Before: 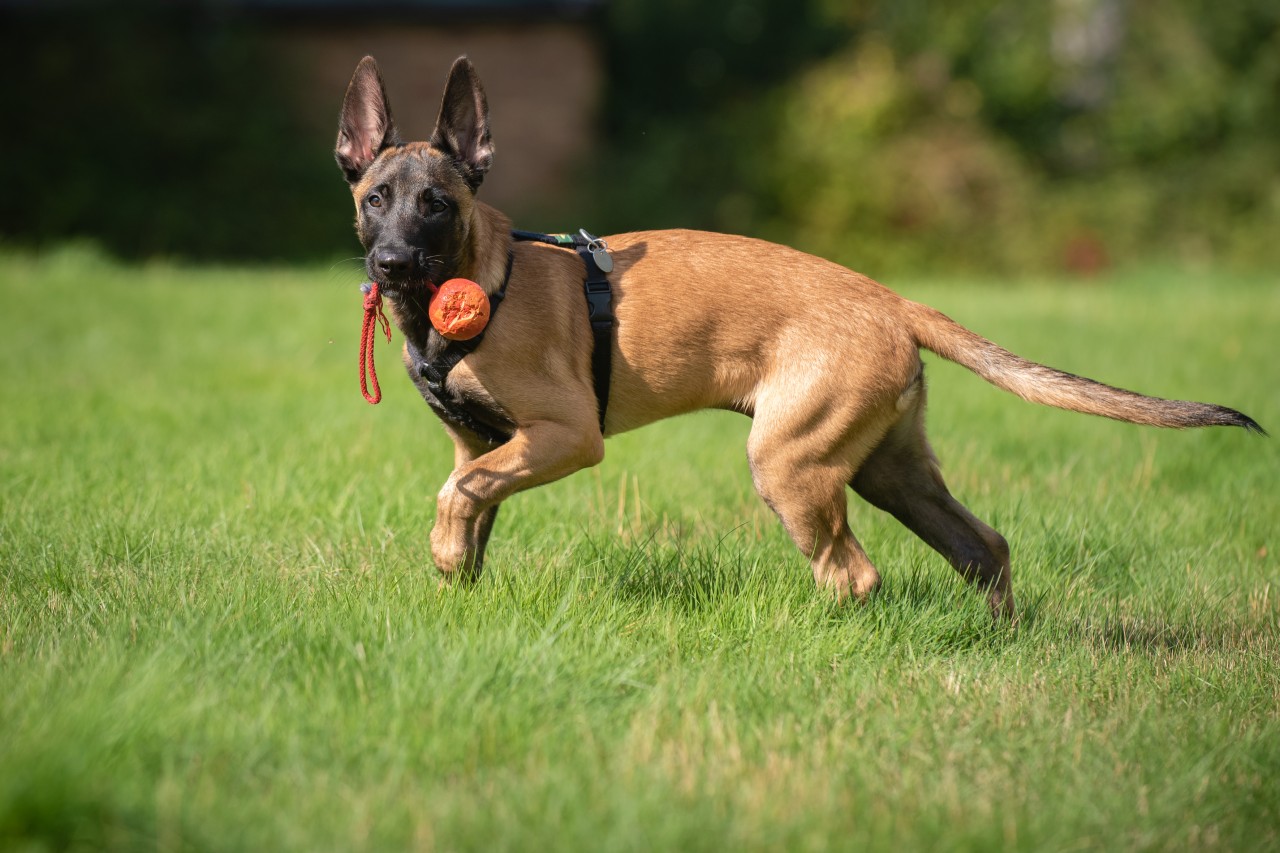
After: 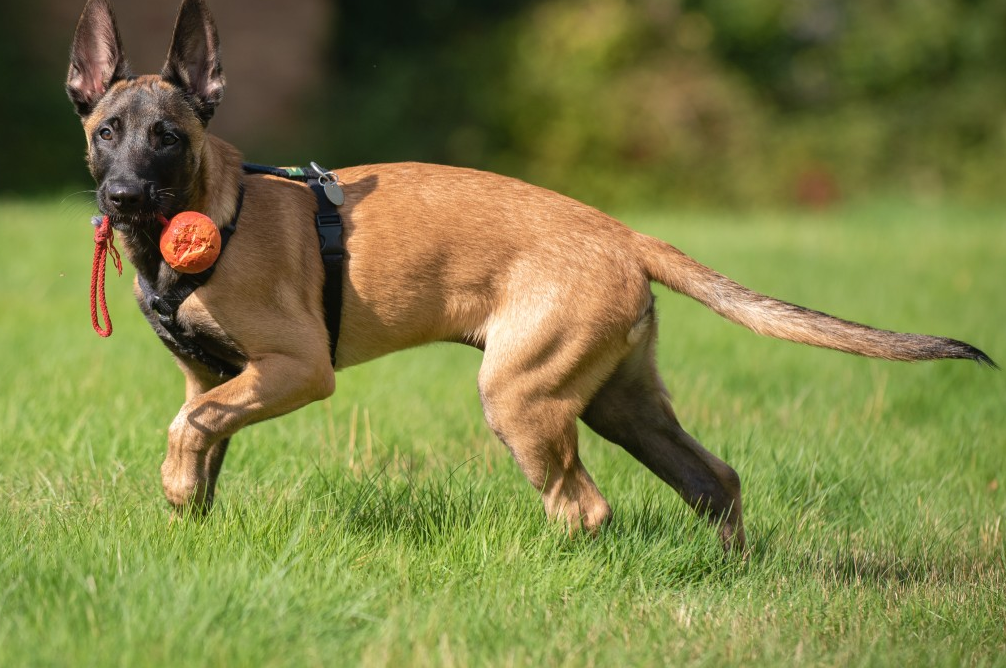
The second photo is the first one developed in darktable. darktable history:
crop and rotate: left 21.036%, top 8.041%, right 0.37%, bottom 13.558%
